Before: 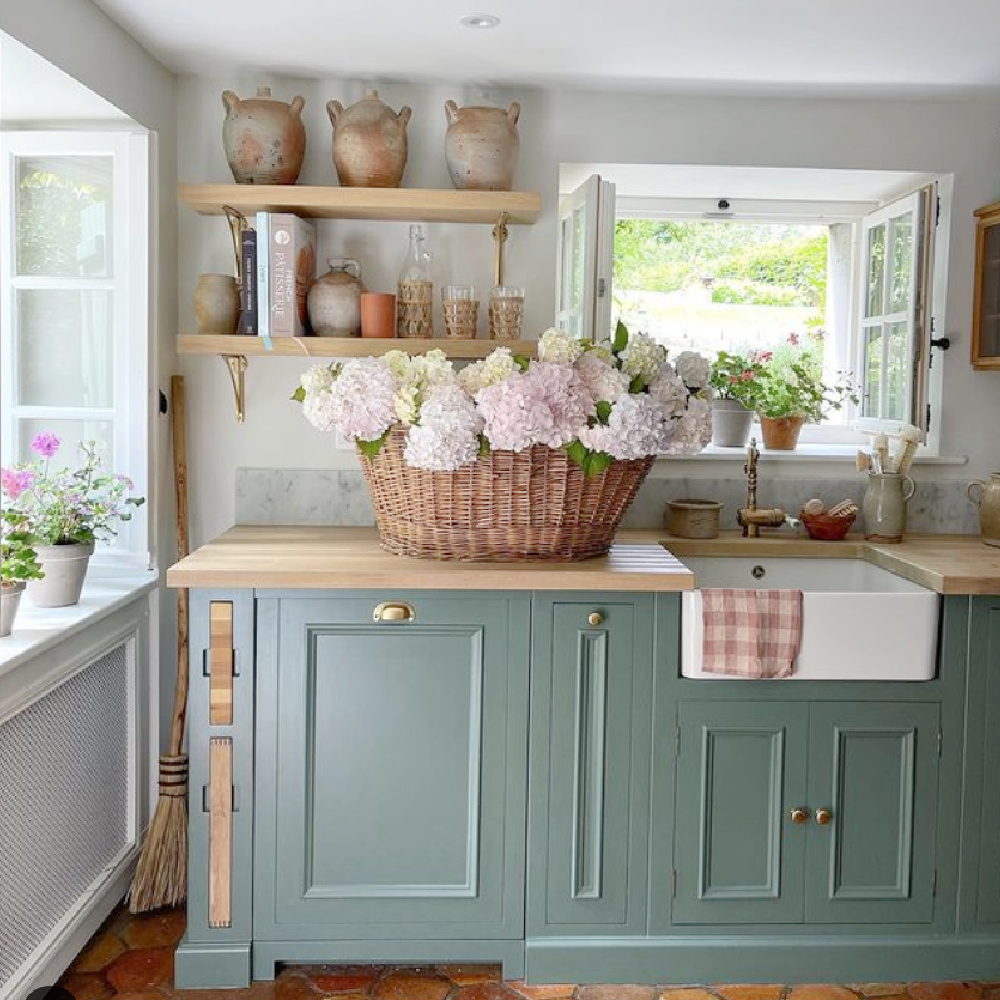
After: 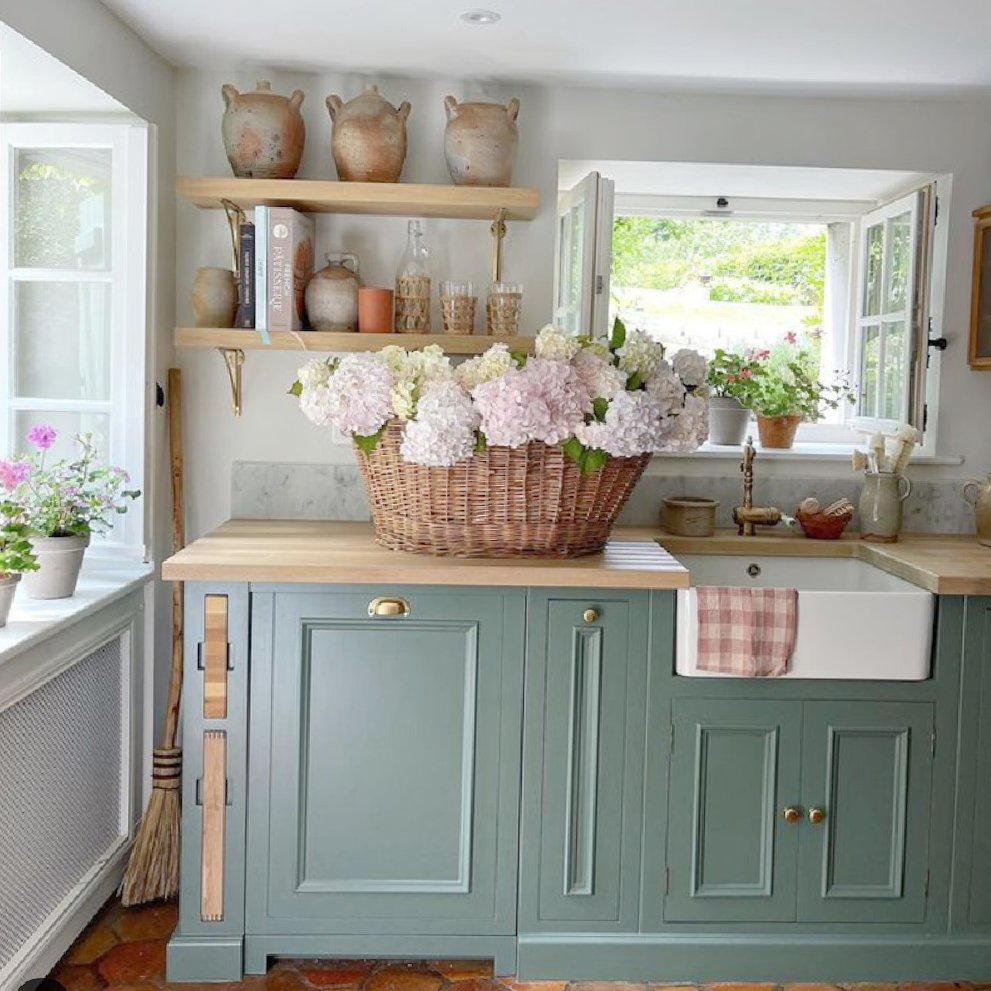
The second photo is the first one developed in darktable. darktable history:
crop and rotate: angle -0.517°
shadows and highlights: shadows 25.56, highlights -23.22
